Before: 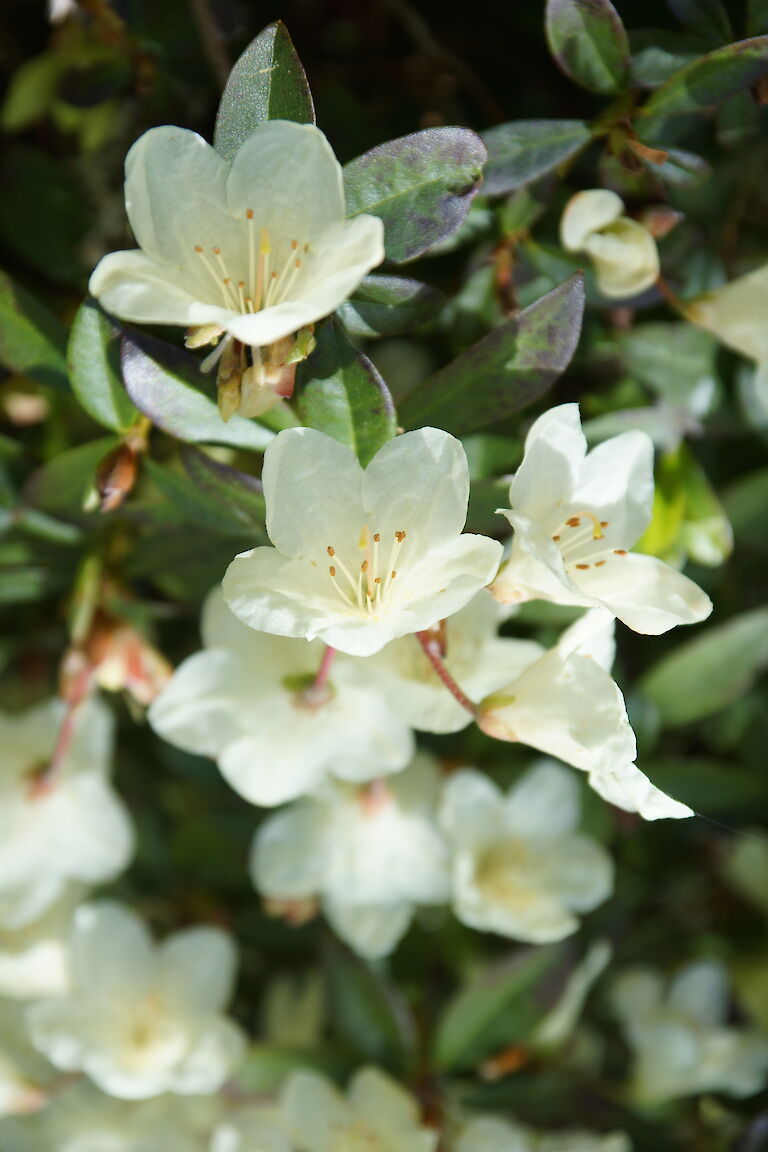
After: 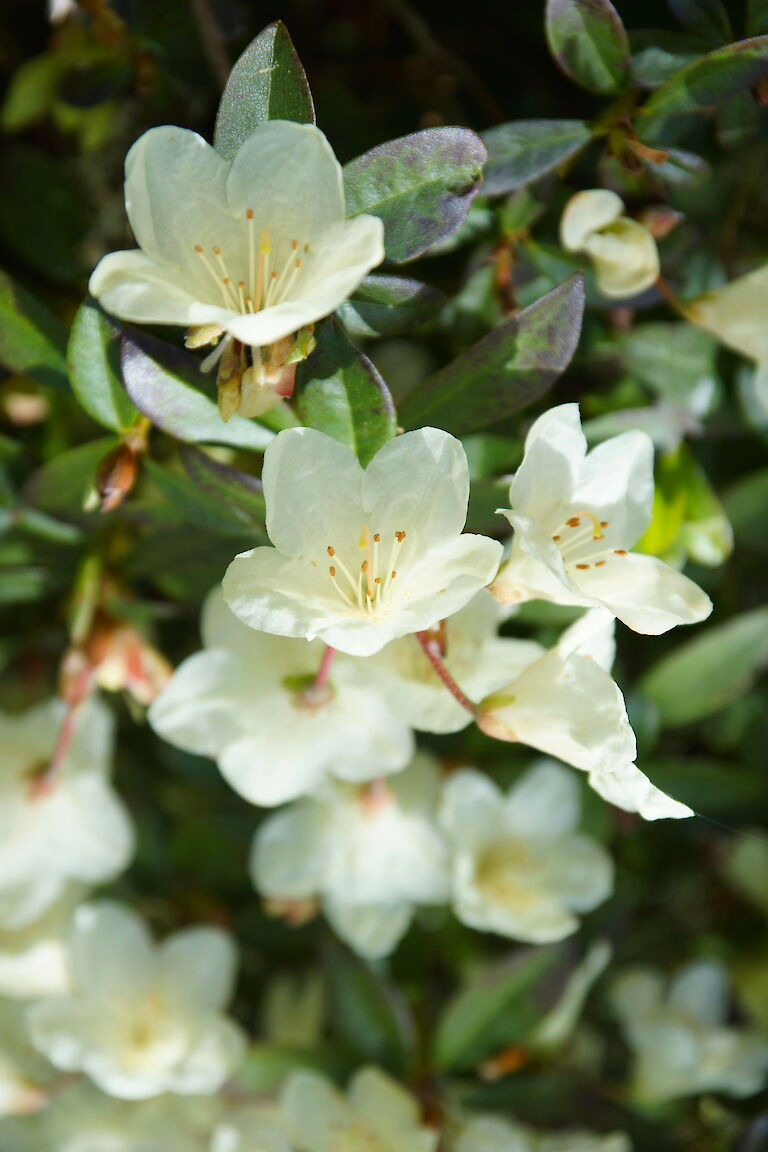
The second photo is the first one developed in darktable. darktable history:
color correction: highlights b* 0.026, saturation 1.12
